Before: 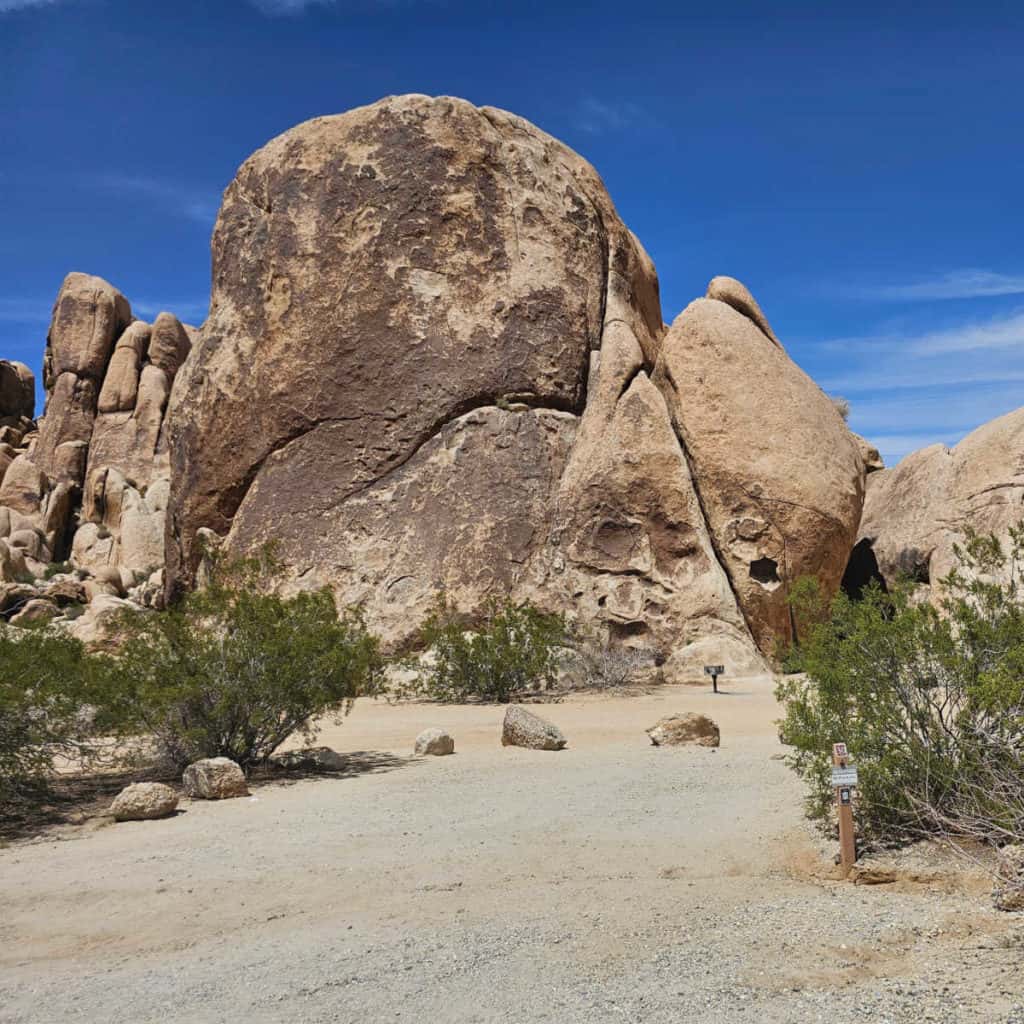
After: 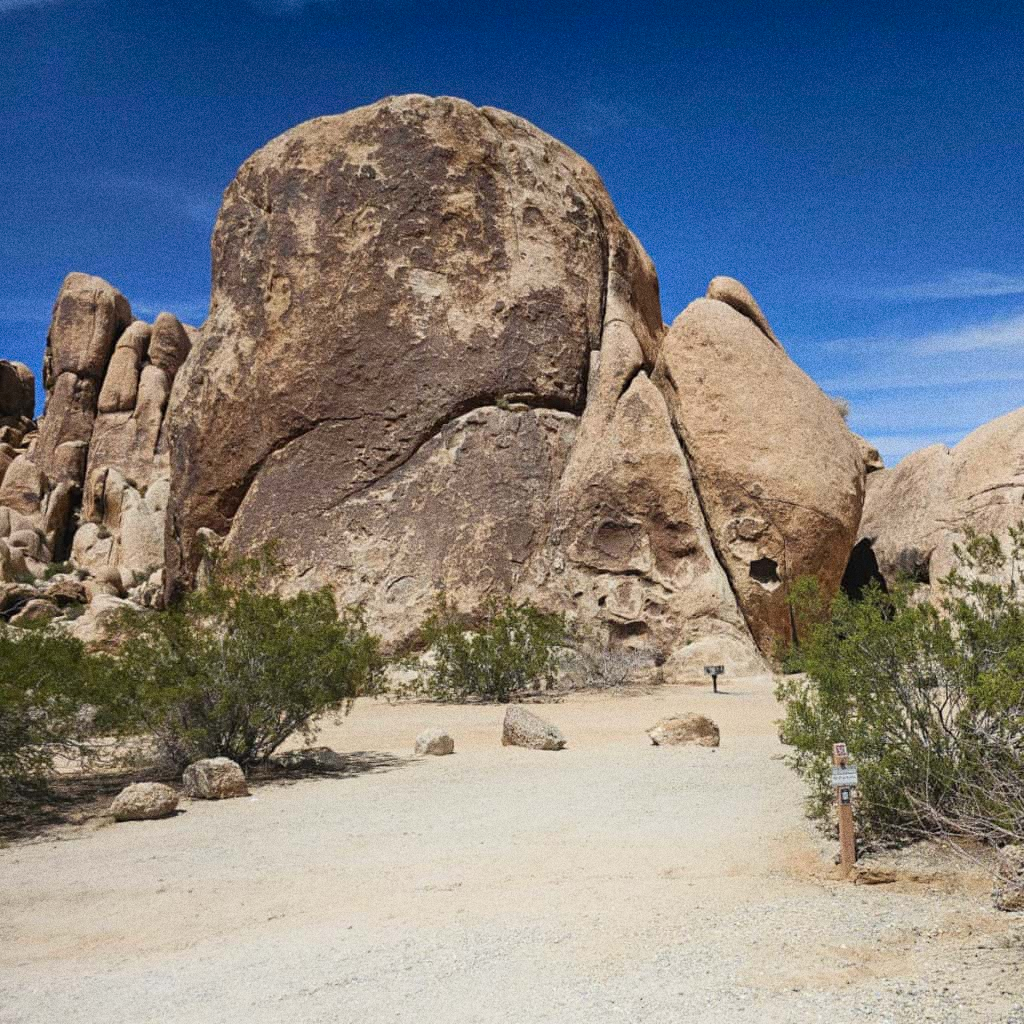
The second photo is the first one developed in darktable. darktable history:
shadows and highlights: shadows -90, highlights 90, soften with gaussian
grain: coarseness 11.82 ISO, strength 36.67%, mid-tones bias 74.17%
tone equalizer: on, module defaults
